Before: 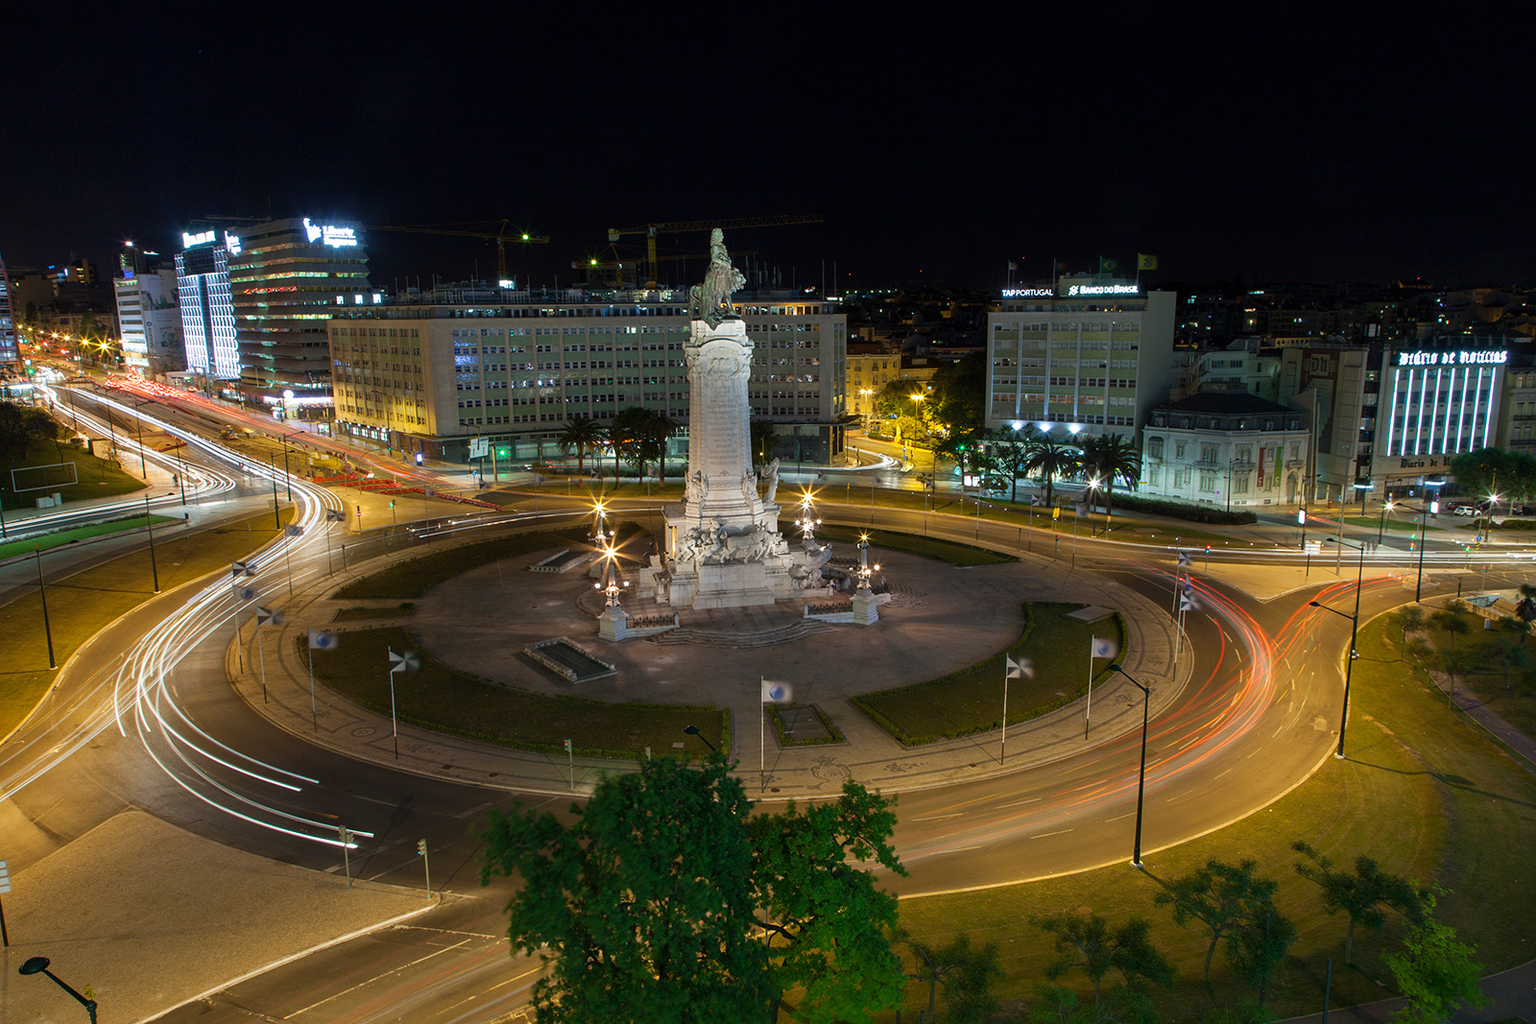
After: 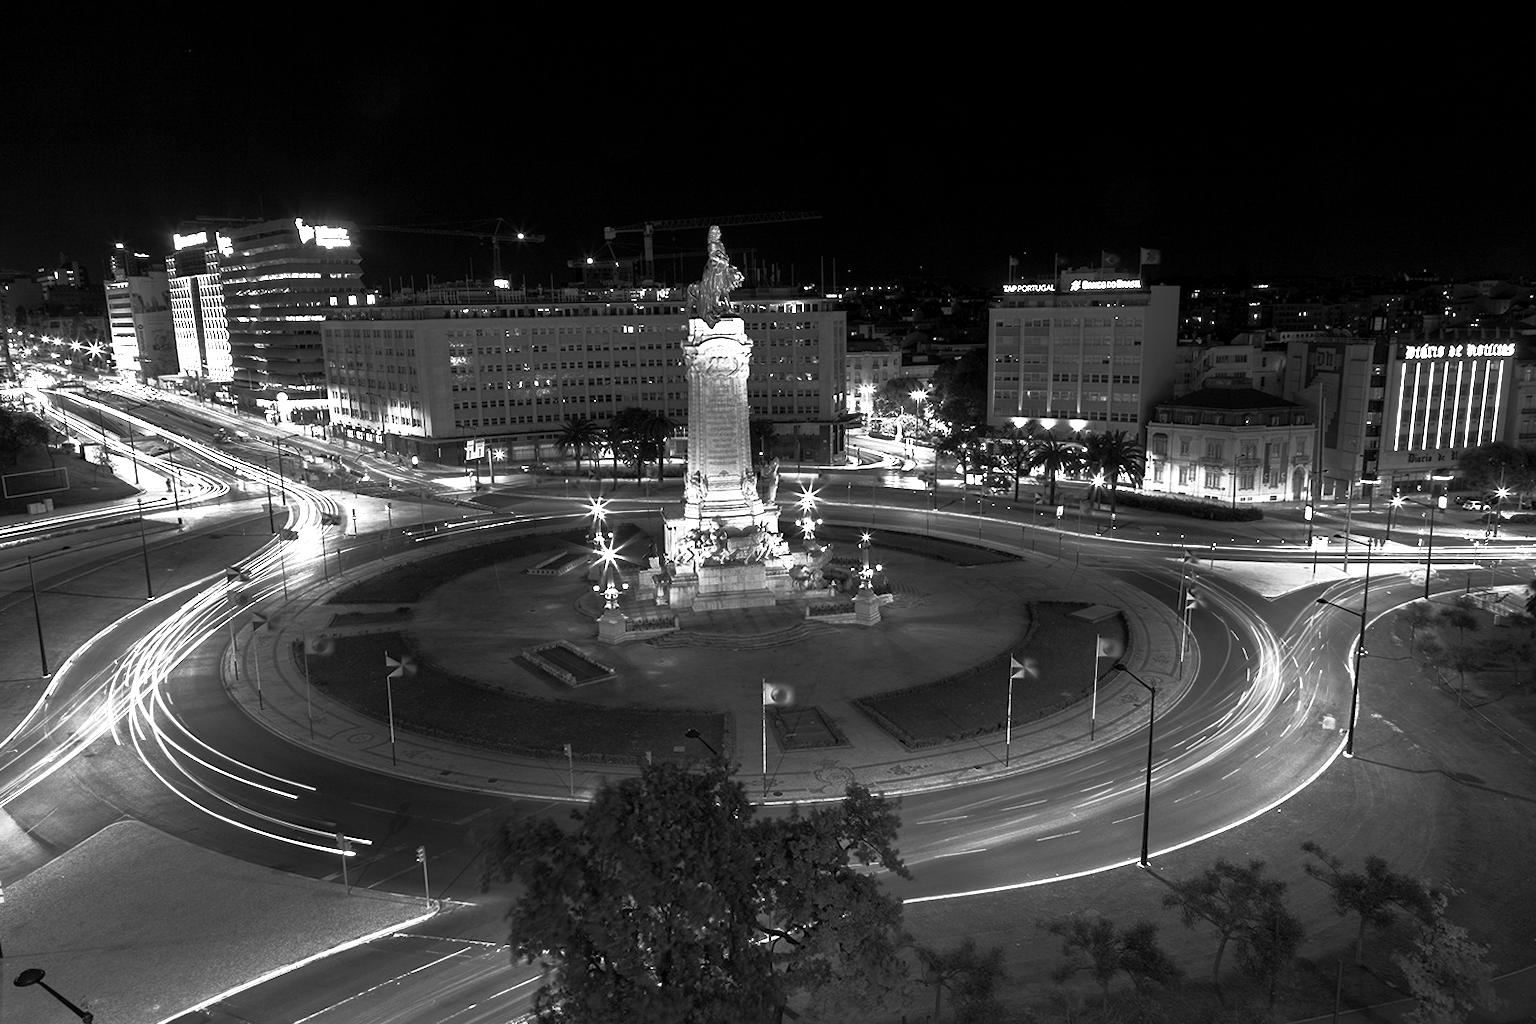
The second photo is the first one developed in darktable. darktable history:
rotate and perspective: rotation -0.45°, automatic cropping original format, crop left 0.008, crop right 0.992, crop top 0.012, crop bottom 0.988
exposure: black level correction 0.001, exposure 1.116 EV, compensate highlight preservation false
monochrome: a -3.63, b -0.465
base curve: curves: ch0 [(0, 0) (0.564, 0.291) (0.802, 0.731) (1, 1)]
